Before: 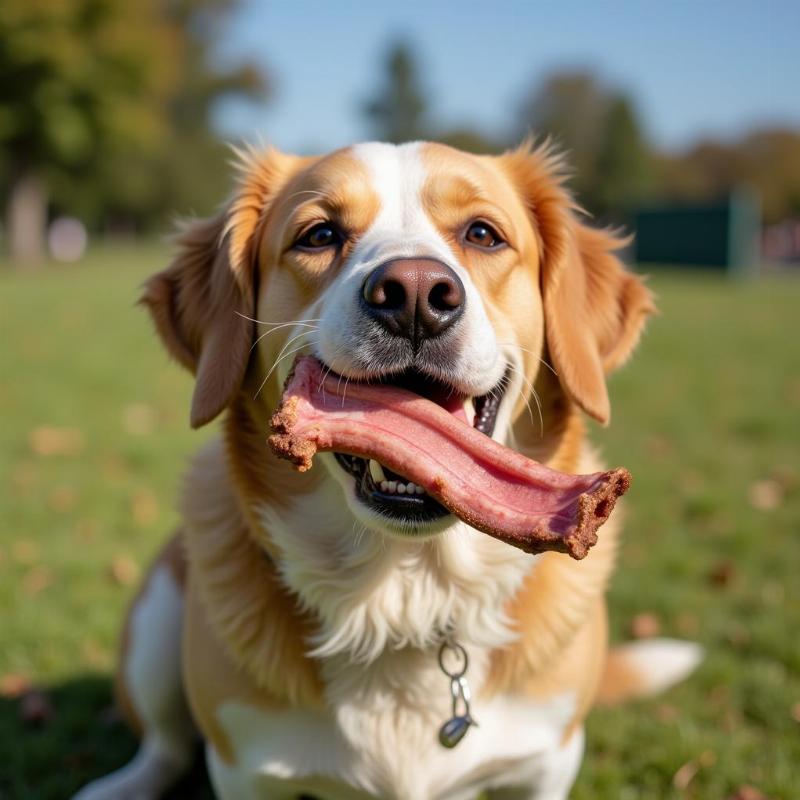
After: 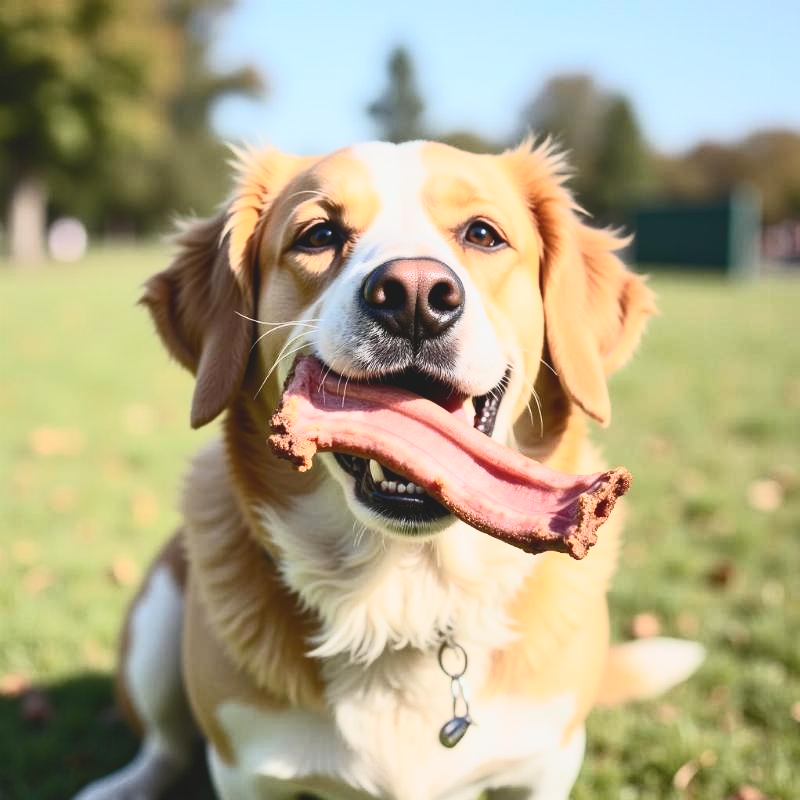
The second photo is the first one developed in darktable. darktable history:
tone curve: curves: ch0 [(0, 0.098) (0.262, 0.324) (0.421, 0.59) (0.54, 0.803) (0.725, 0.922) (0.99, 0.974)], color space Lab, independent channels, preserve colors none
